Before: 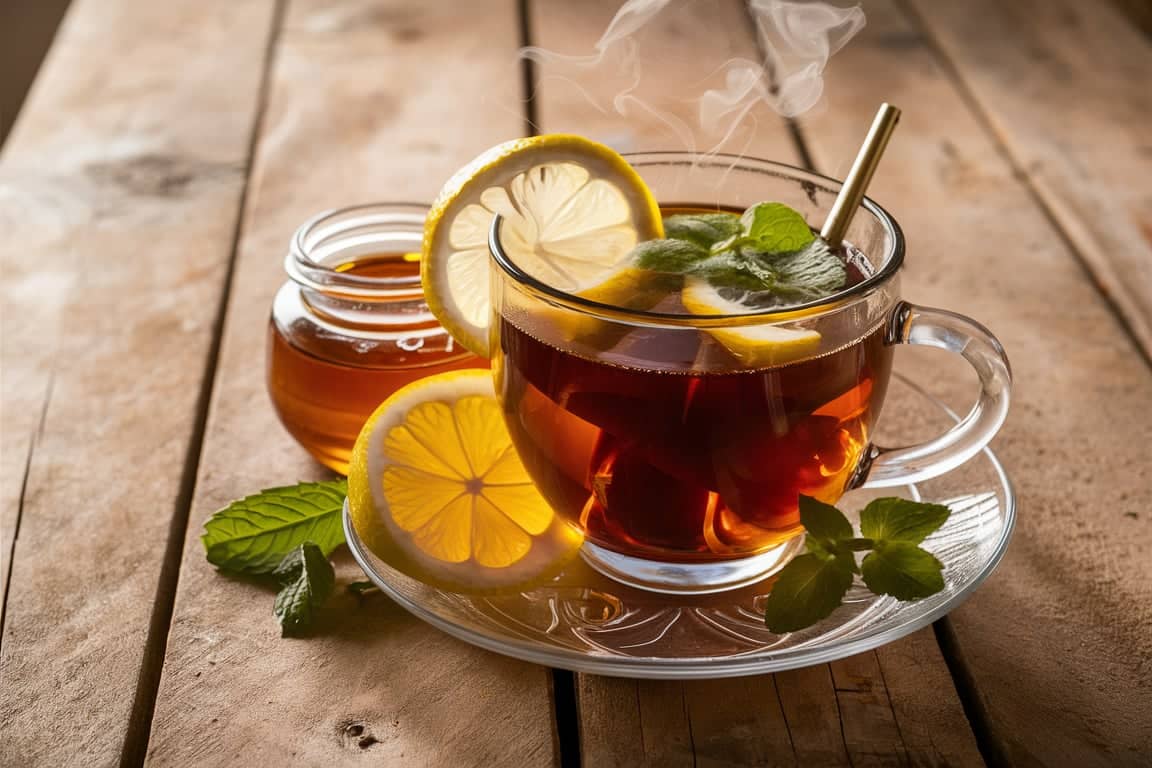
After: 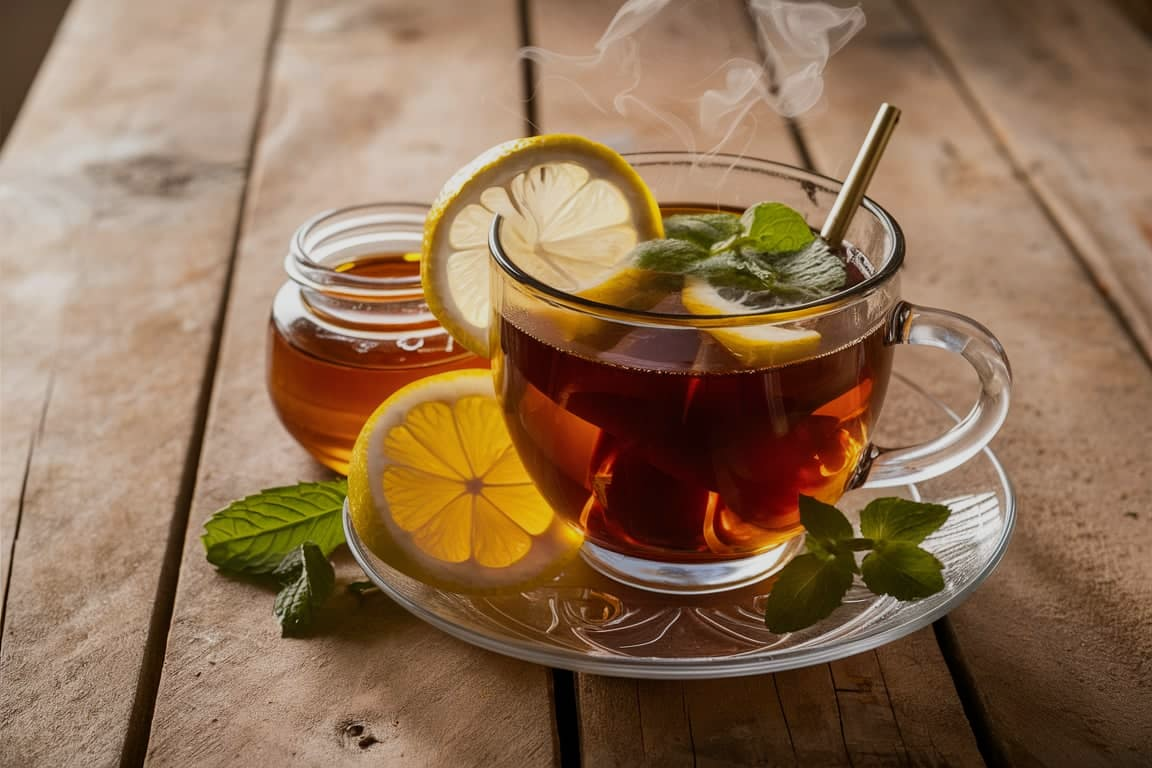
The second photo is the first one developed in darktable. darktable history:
exposure: exposure -0.367 EV, compensate highlight preservation false
